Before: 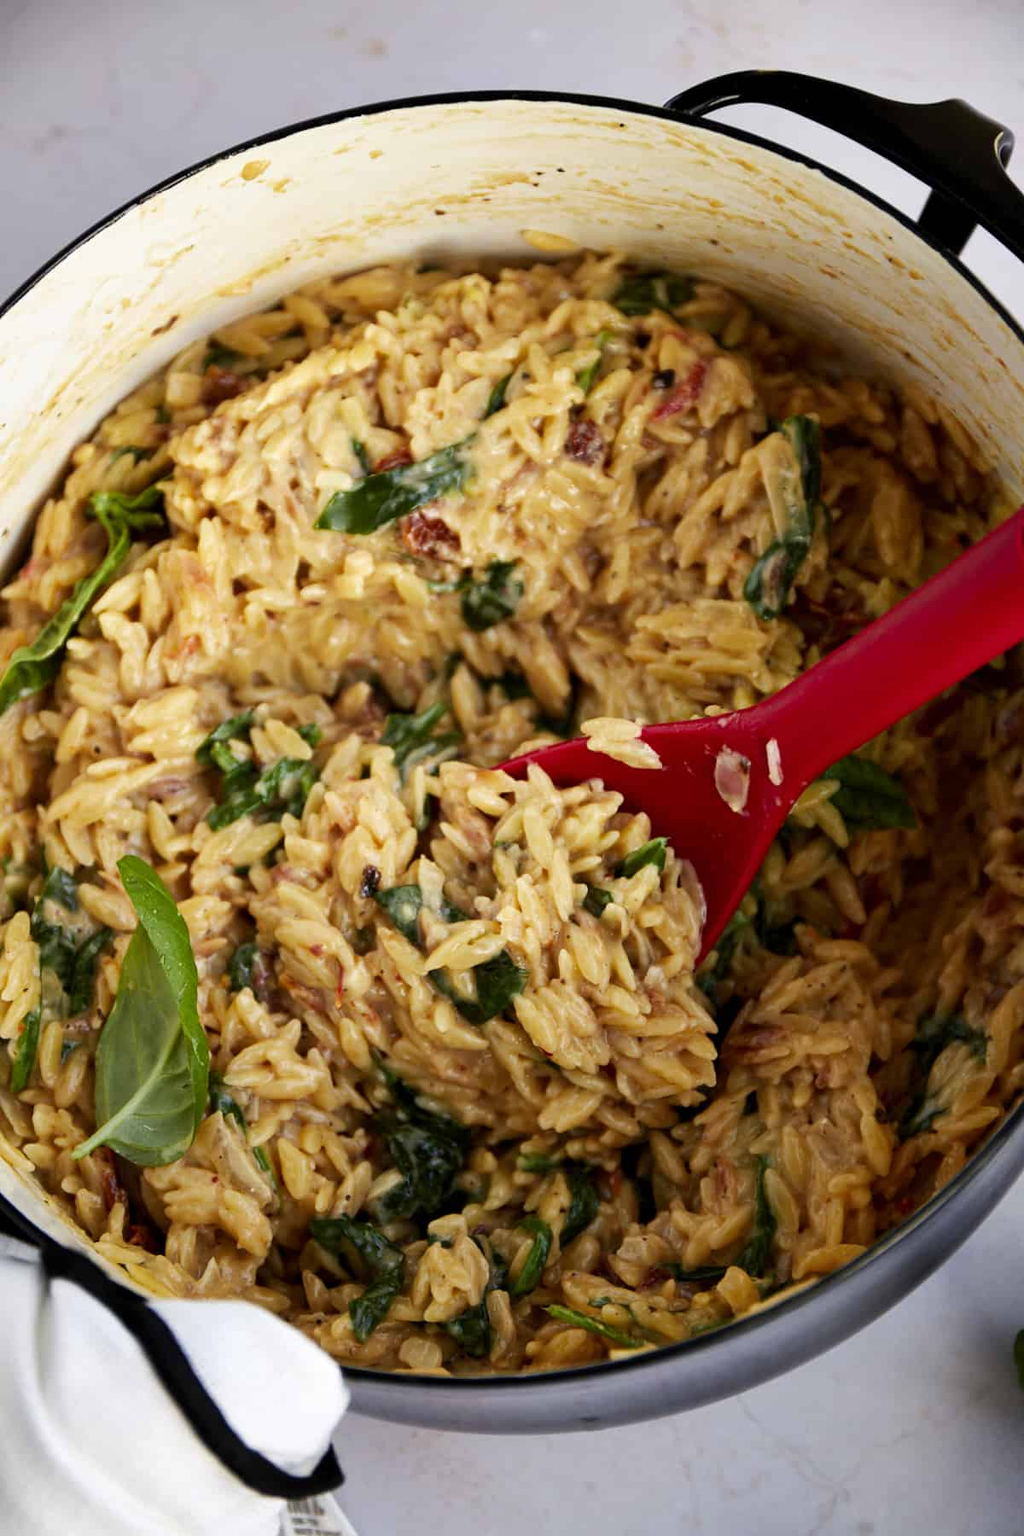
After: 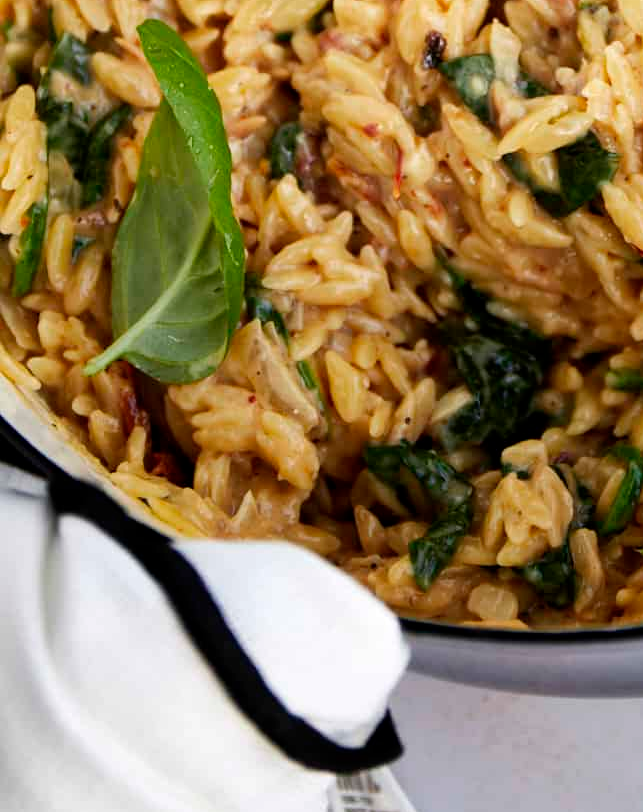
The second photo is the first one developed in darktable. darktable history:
crop and rotate: top 54.637%, right 46.347%, bottom 0.208%
